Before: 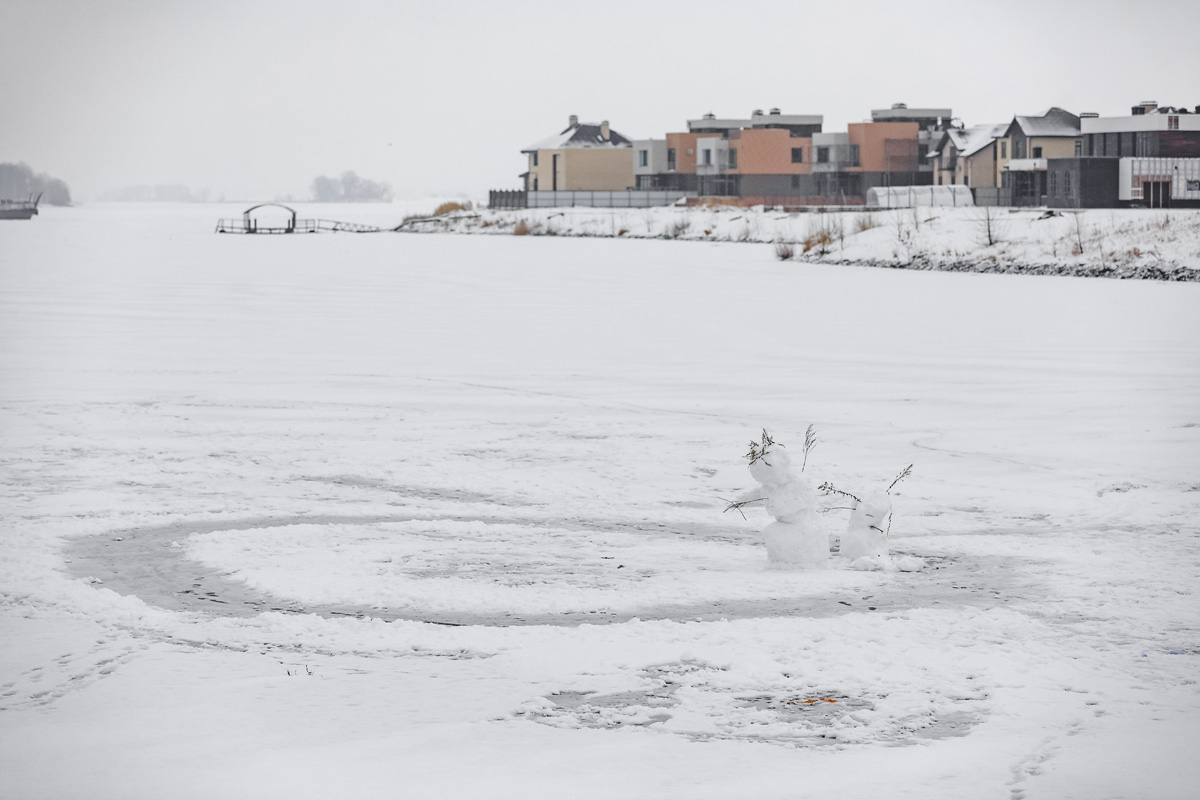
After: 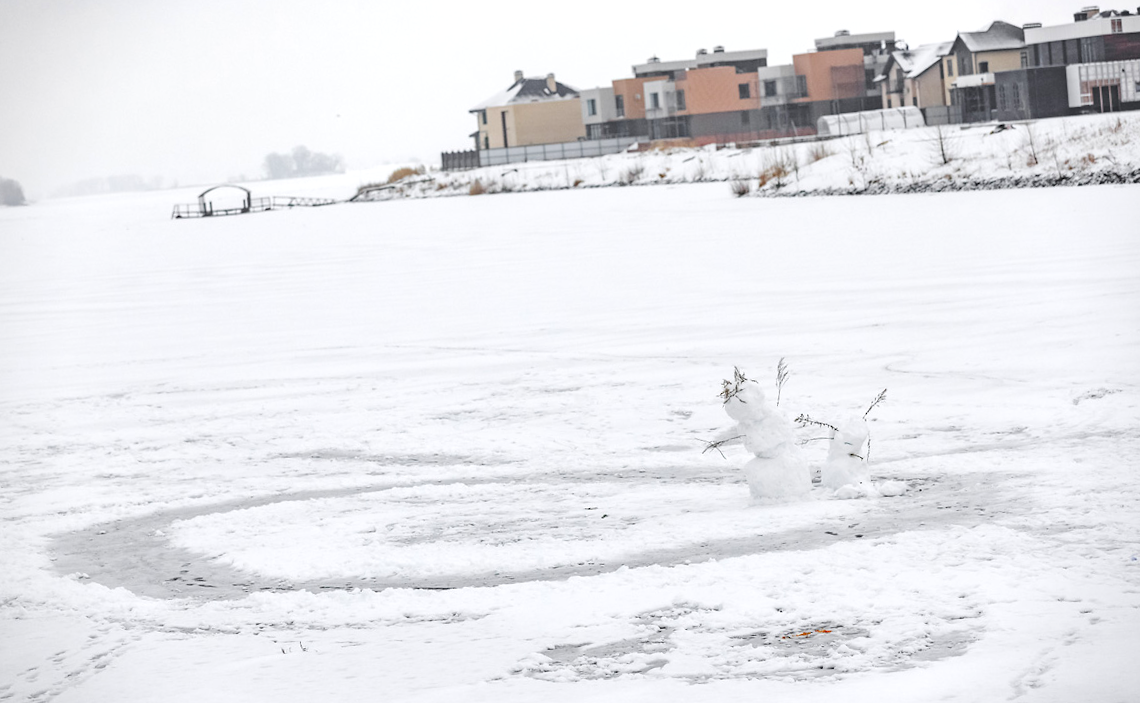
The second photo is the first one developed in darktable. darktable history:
exposure: black level correction 0, exposure 0.4 EV, compensate exposure bias true, compensate highlight preservation false
rotate and perspective: rotation -5°, crop left 0.05, crop right 0.952, crop top 0.11, crop bottom 0.89
